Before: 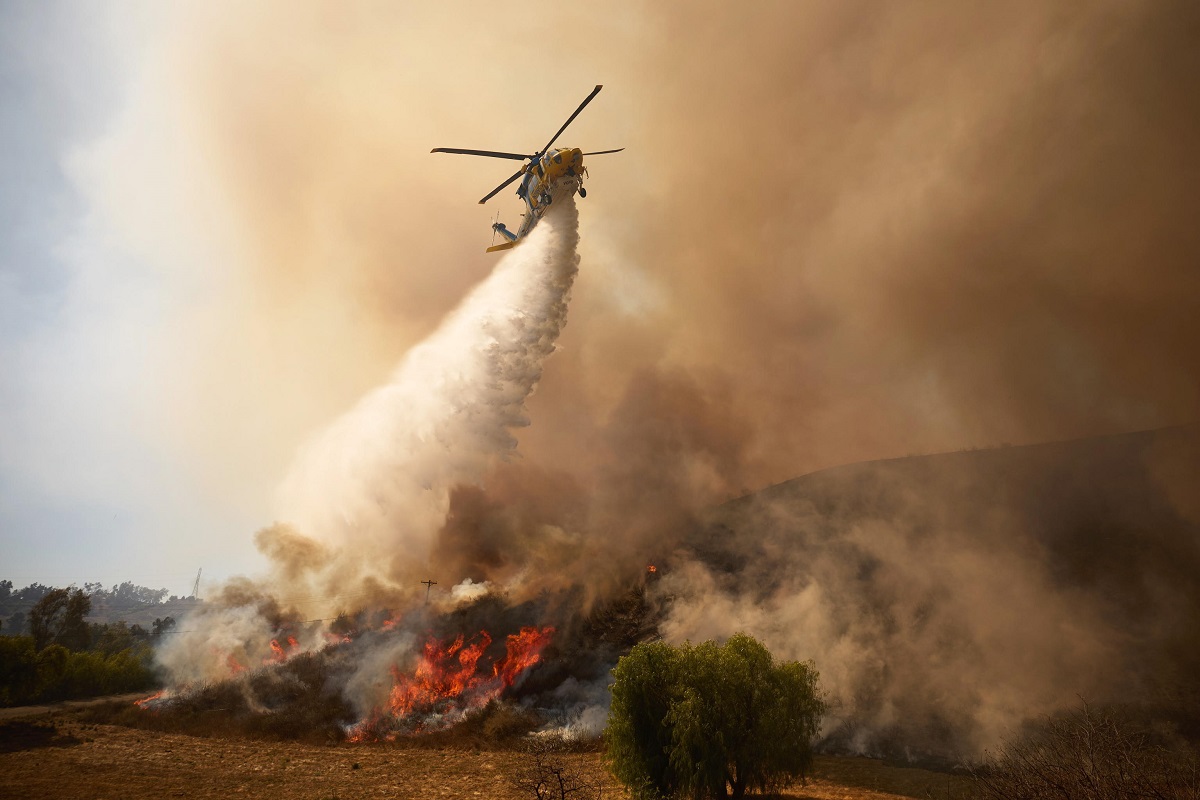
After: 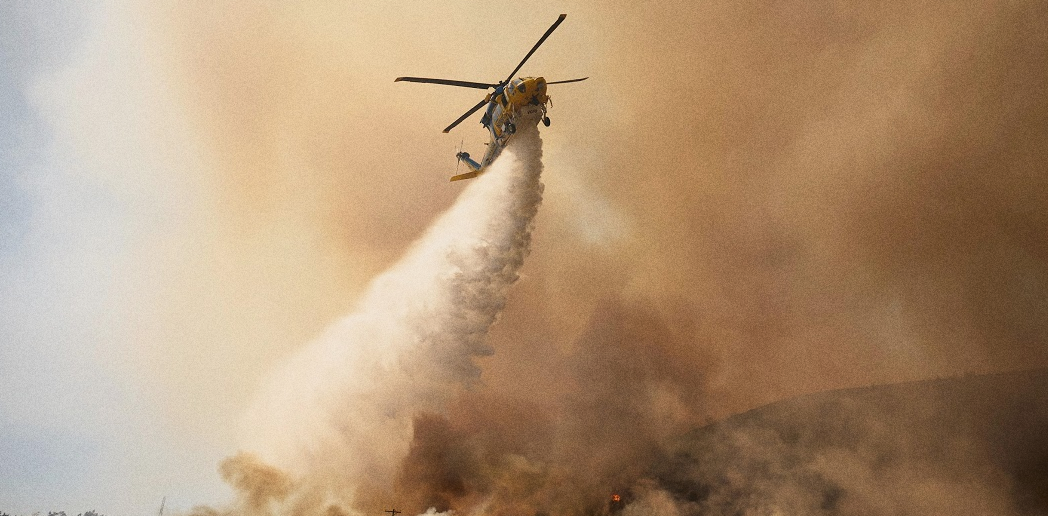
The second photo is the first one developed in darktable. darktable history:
crop: left 3.015%, top 8.969%, right 9.647%, bottom 26.457%
grain: strength 26%
filmic rgb: black relative exposure -11.35 EV, white relative exposure 3.22 EV, hardness 6.76, color science v6 (2022)
